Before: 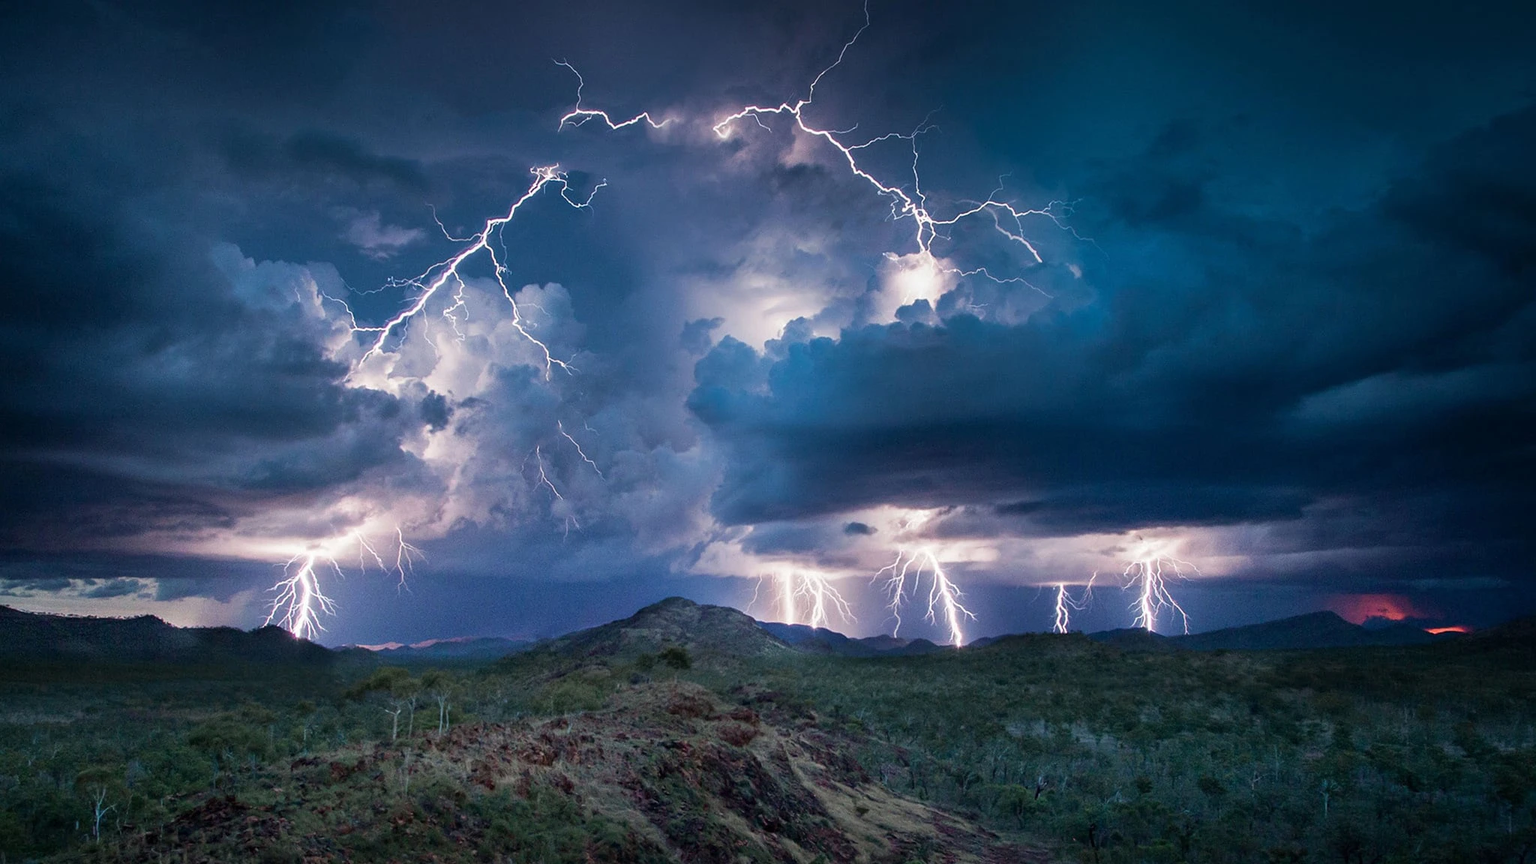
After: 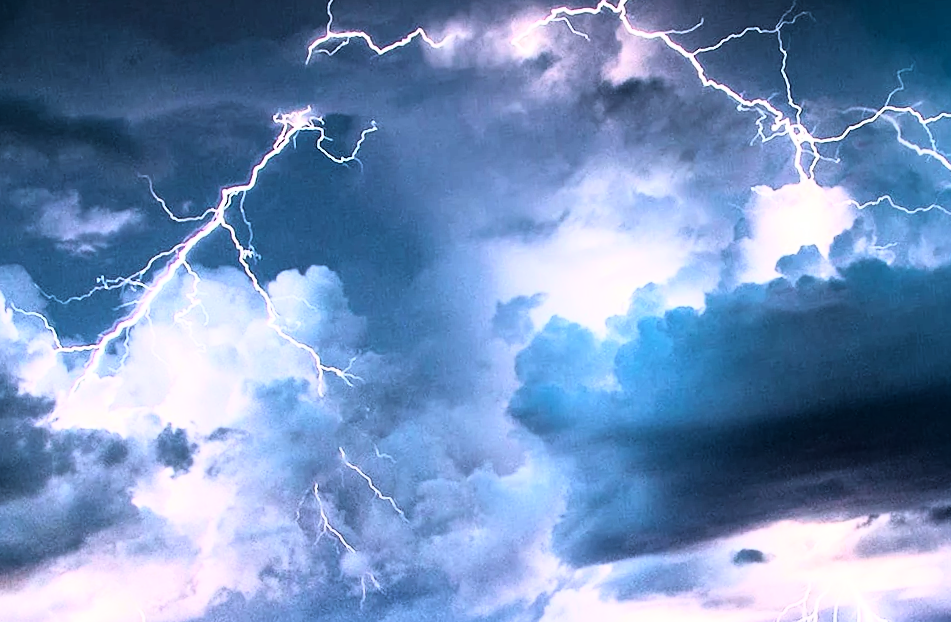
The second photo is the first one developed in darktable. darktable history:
rgb curve: curves: ch0 [(0, 0) (0.21, 0.15) (0.24, 0.21) (0.5, 0.75) (0.75, 0.96) (0.89, 0.99) (1, 1)]; ch1 [(0, 0.02) (0.21, 0.13) (0.25, 0.2) (0.5, 0.67) (0.75, 0.9) (0.89, 0.97) (1, 1)]; ch2 [(0, 0.02) (0.21, 0.13) (0.25, 0.2) (0.5, 0.67) (0.75, 0.9) (0.89, 0.97) (1, 1)], compensate middle gray true
crop: left 17.835%, top 7.675%, right 32.881%, bottom 32.213%
shadows and highlights: shadows 0, highlights 40
rotate and perspective: rotation -5°, crop left 0.05, crop right 0.952, crop top 0.11, crop bottom 0.89
